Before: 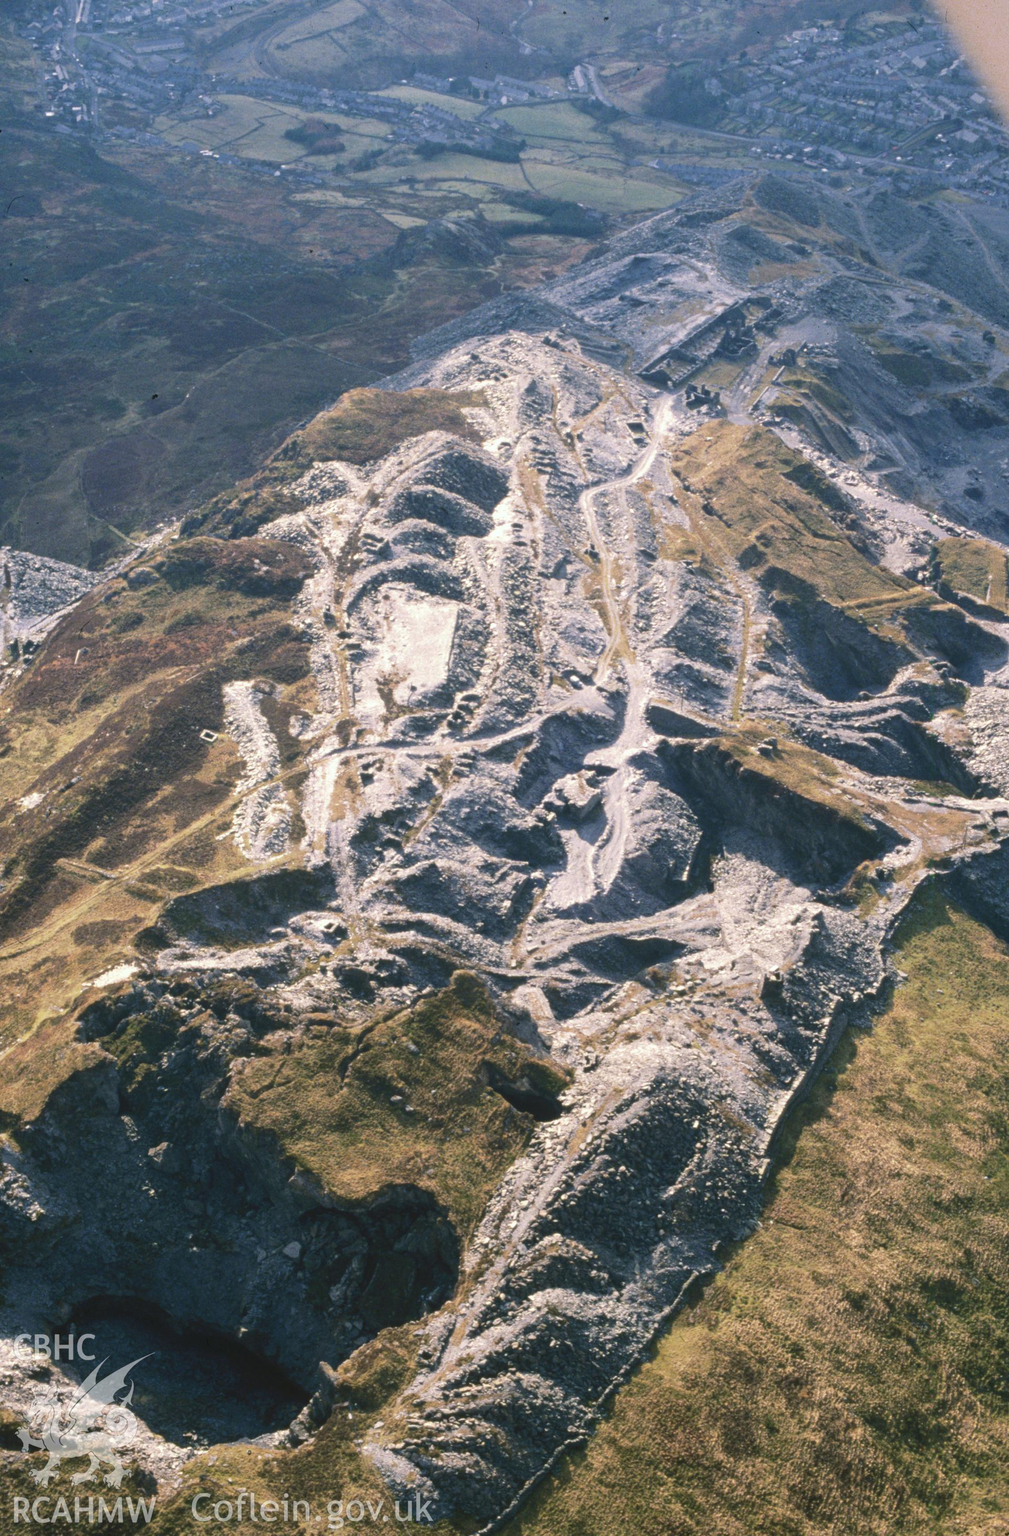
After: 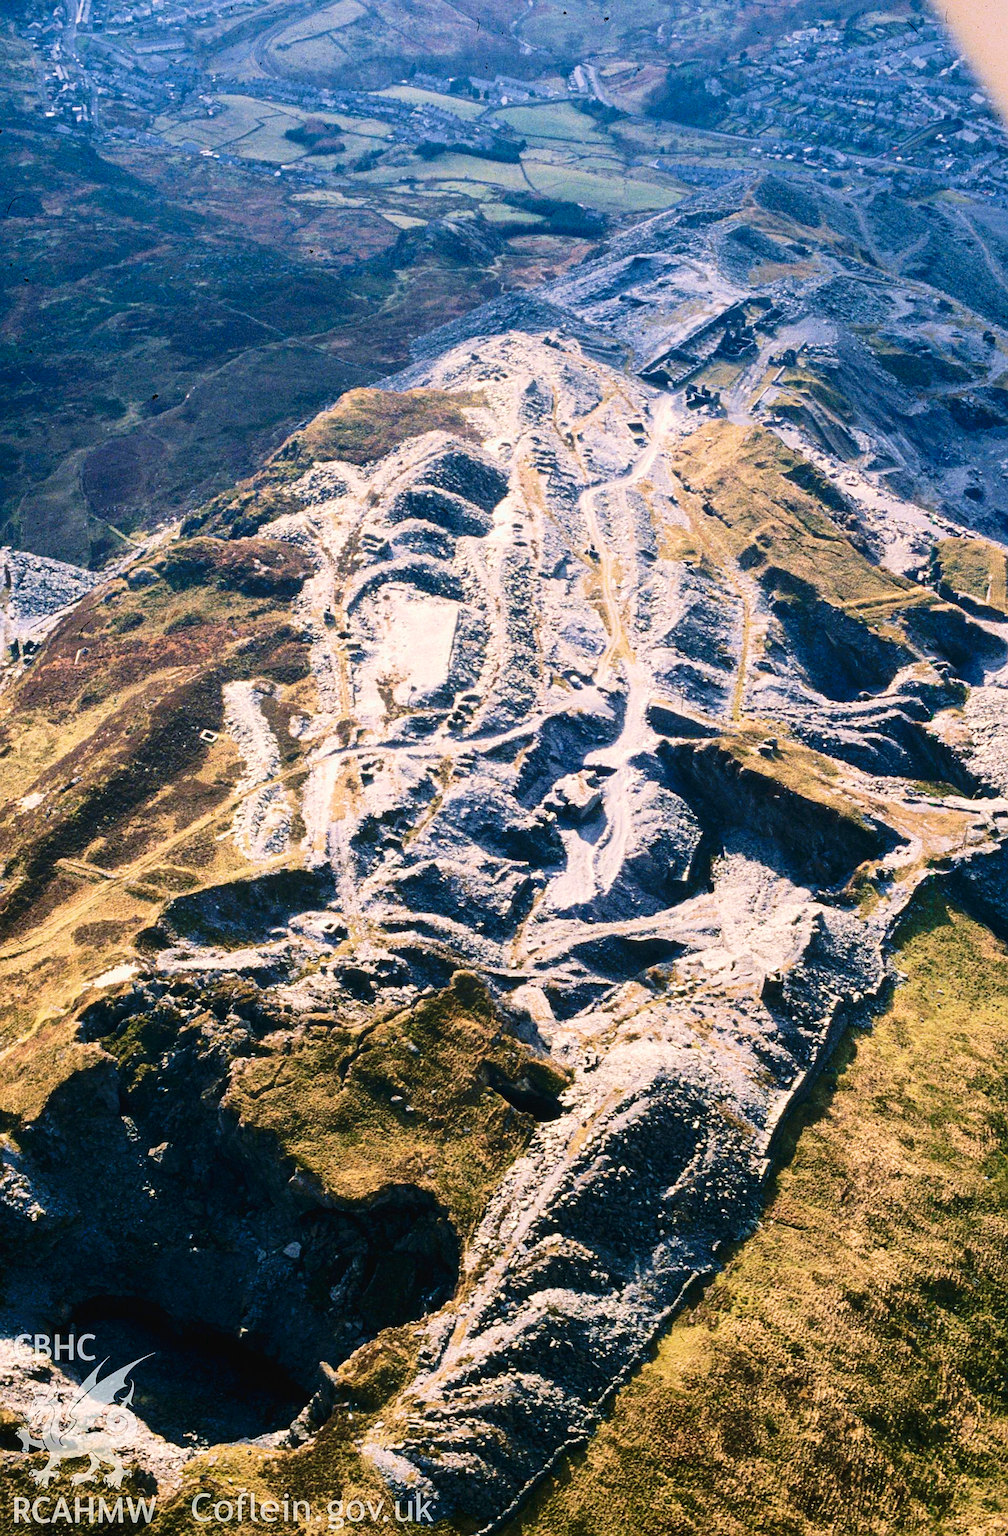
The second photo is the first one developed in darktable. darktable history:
exposure: black level correction 0.009, exposure -0.165 EV, compensate highlight preservation false
tone curve: curves: ch0 [(0, 0) (0.003, 0.02) (0.011, 0.021) (0.025, 0.022) (0.044, 0.023) (0.069, 0.026) (0.1, 0.04) (0.136, 0.06) (0.177, 0.092) (0.224, 0.127) (0.277, 0.176) (0.335, 0.258) (0.399, 0.349) (0.468, 0.444) (0.543, 0.546) (0.623, 0.649) (0.709, 0.754) (0.801, 0.842) (0.898, 0.922) (1, 1)], preserve colors none
sharpen: on, module defaults
velvia: on, module defaults
contrast brightness saturation: contrast 0.198, brightness 0.156, saturation 0.227
